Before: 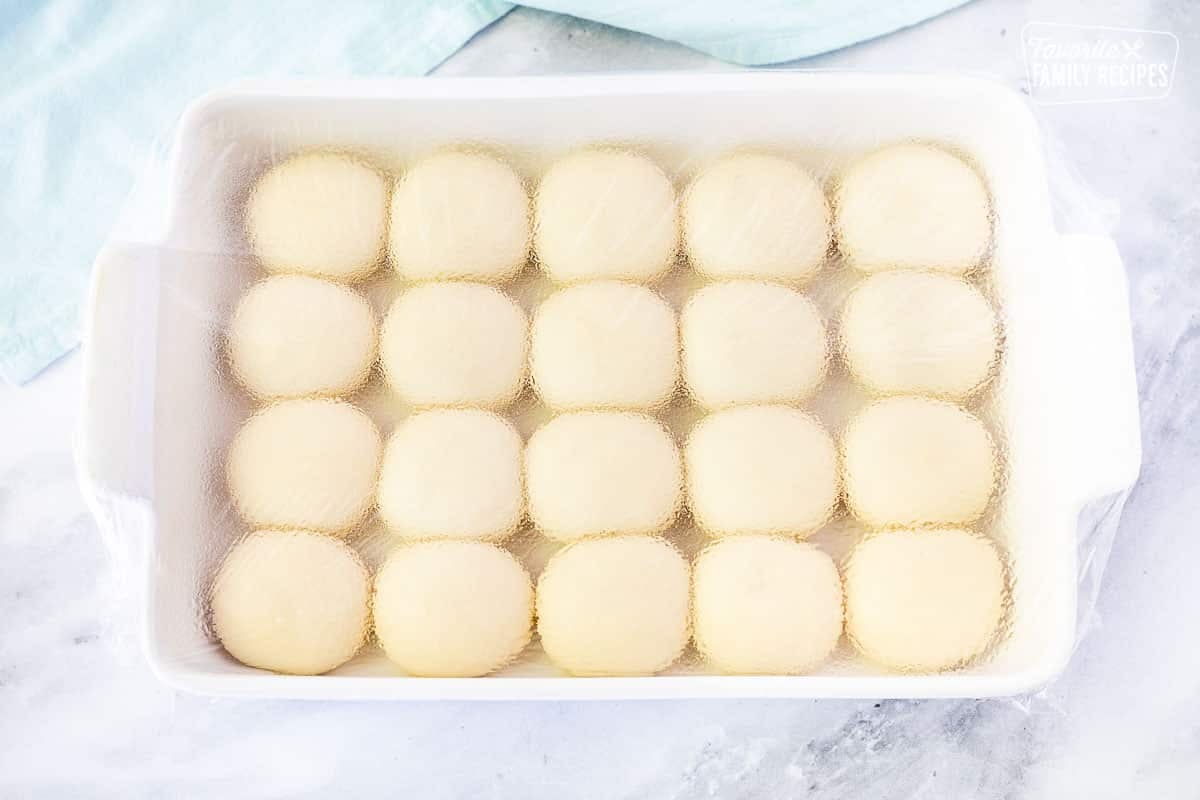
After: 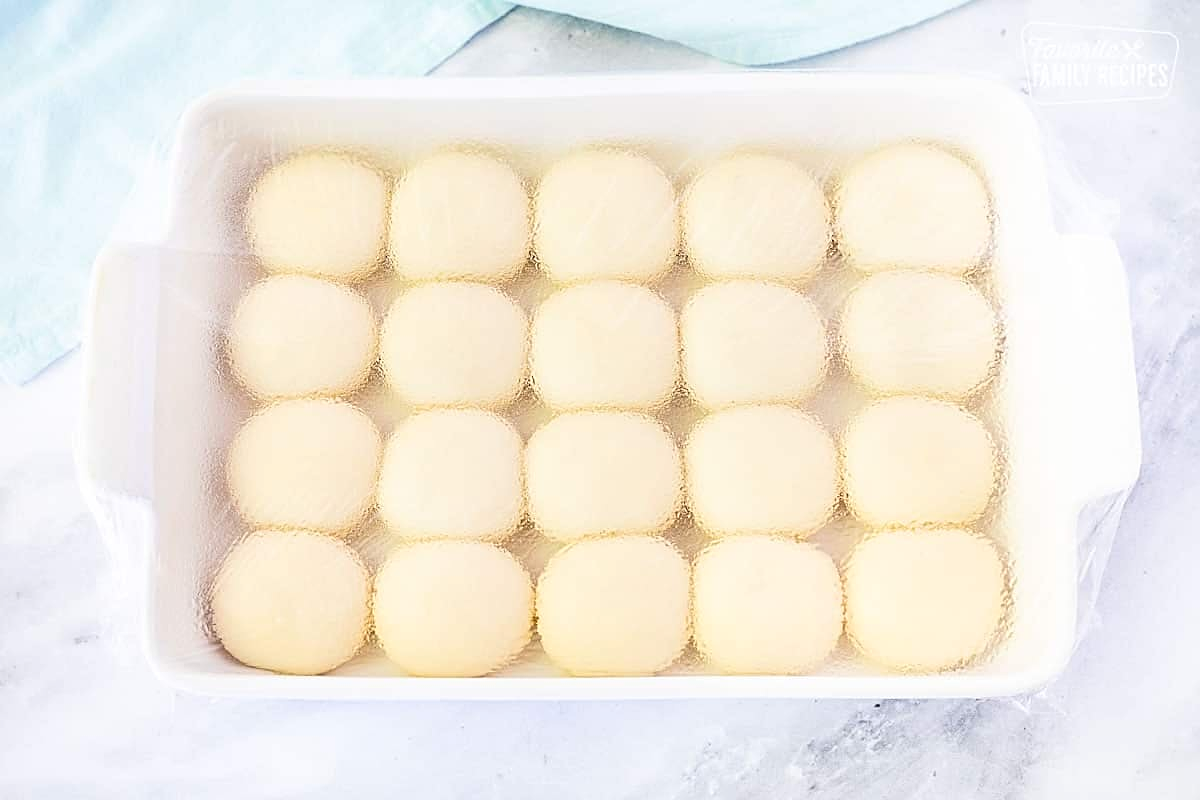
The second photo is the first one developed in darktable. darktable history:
sharpen: on, module defaults
contrast brightness saturation: brightness 0.145
